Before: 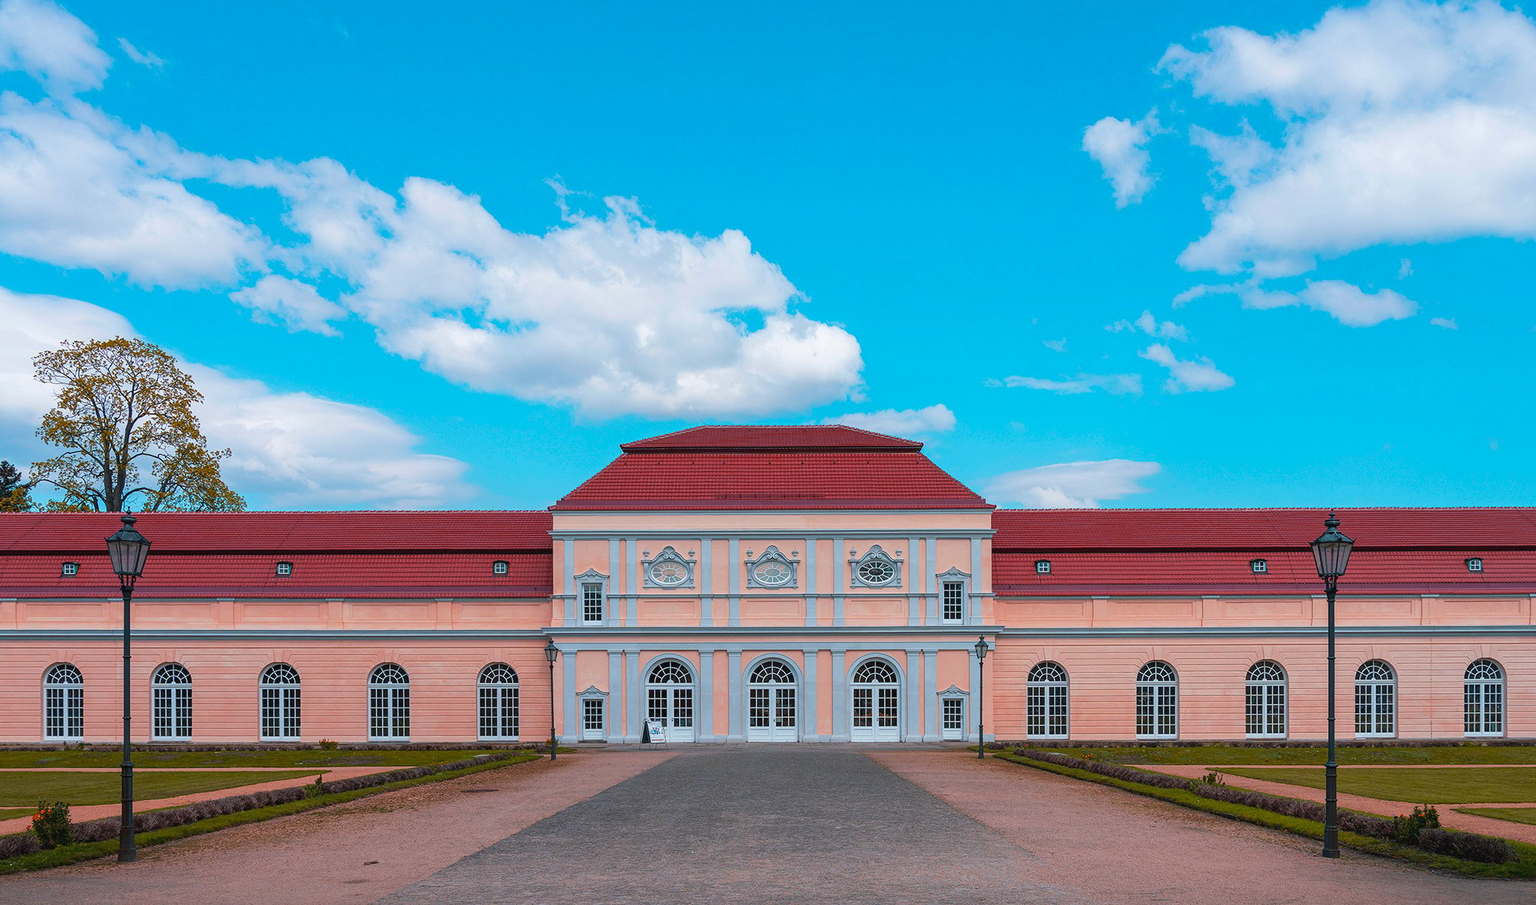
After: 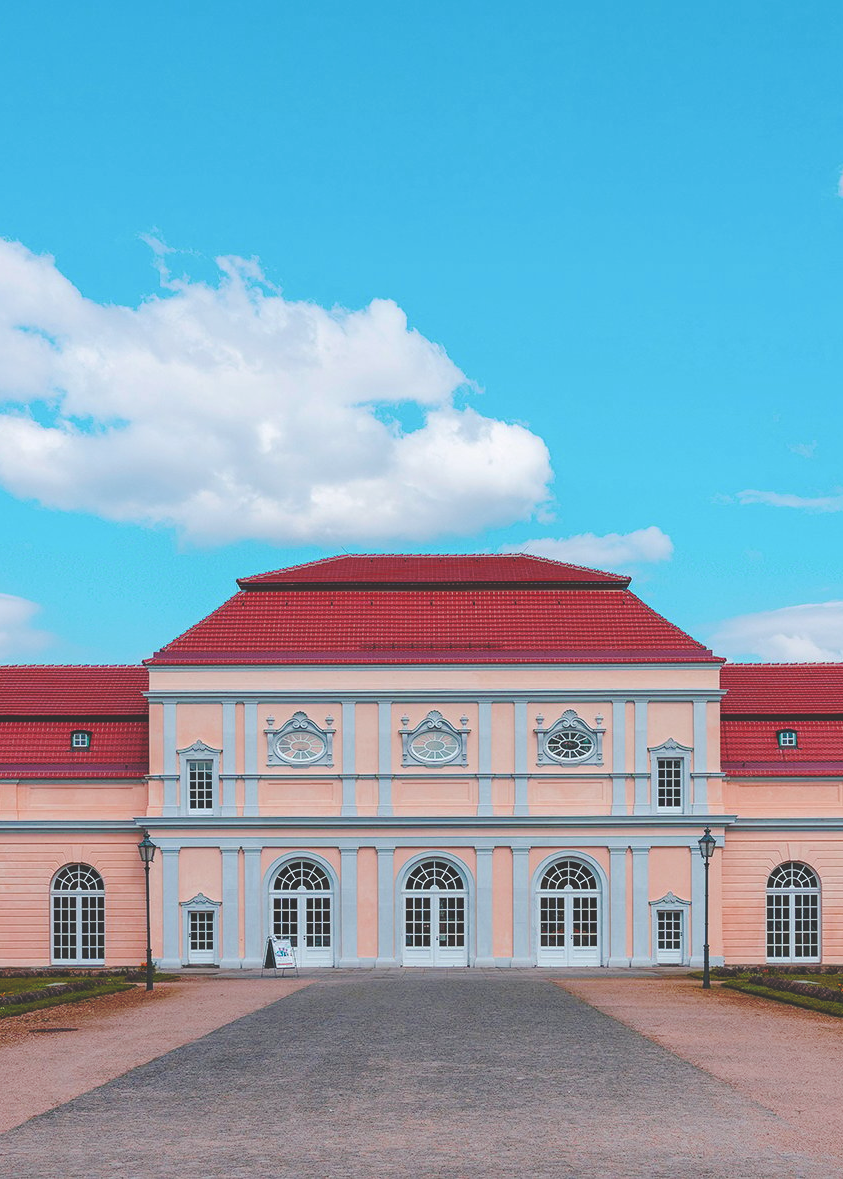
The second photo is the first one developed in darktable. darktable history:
crop: left 28.583%, right 29.231%
base curve: curves: ch0 [(0, 0.024) (0.055, 0.065) (0.121, 0.166) (0.236, 0.319) (0.693, 0.726) (1, 1)], preserve colors none
